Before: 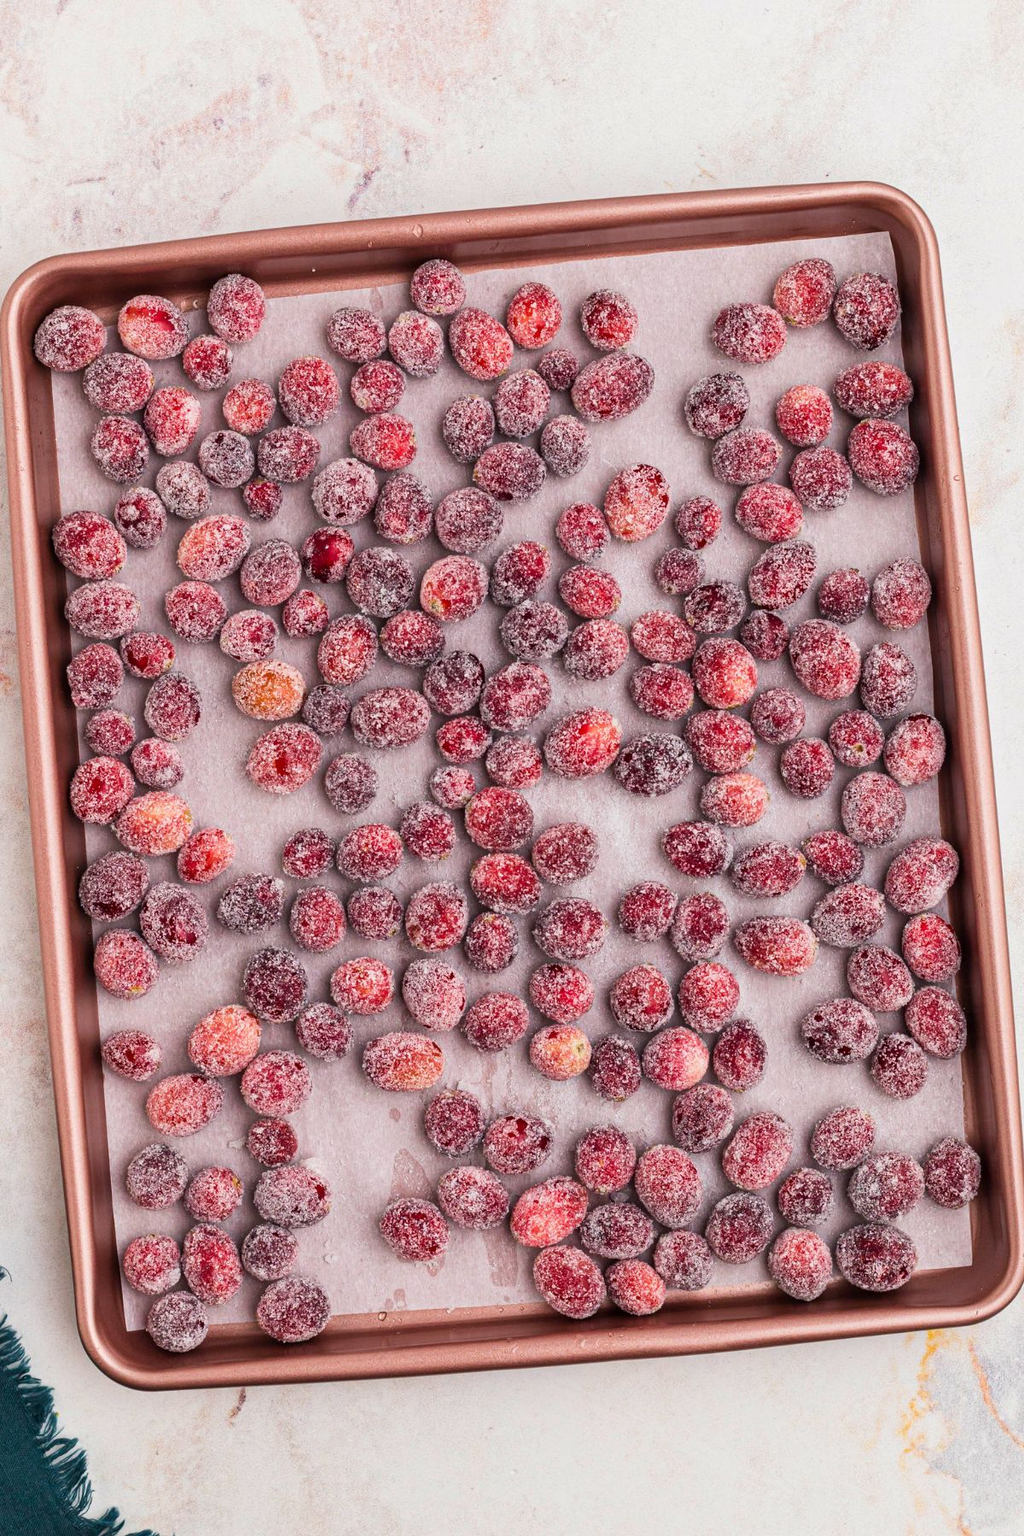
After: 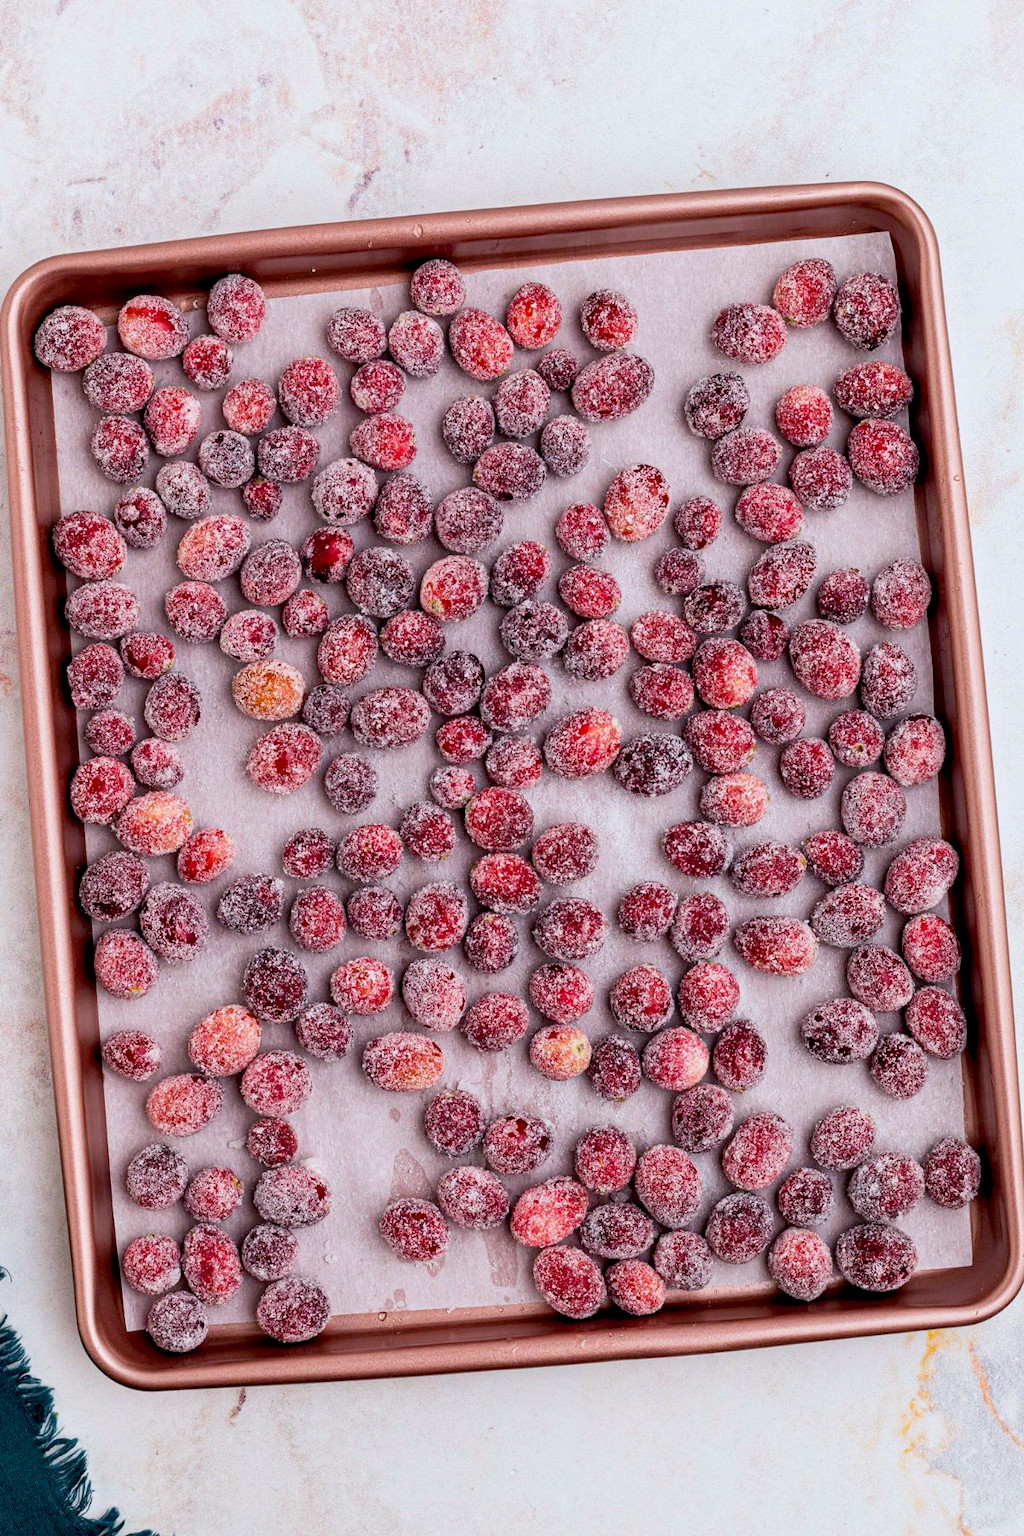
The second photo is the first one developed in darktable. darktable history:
exposure: black level correction 0.016, exposure -0.009 EV, compensate highlight preservation false
white balance: red 0.976, blue 1.04
tone equalizer: on, module defaults
